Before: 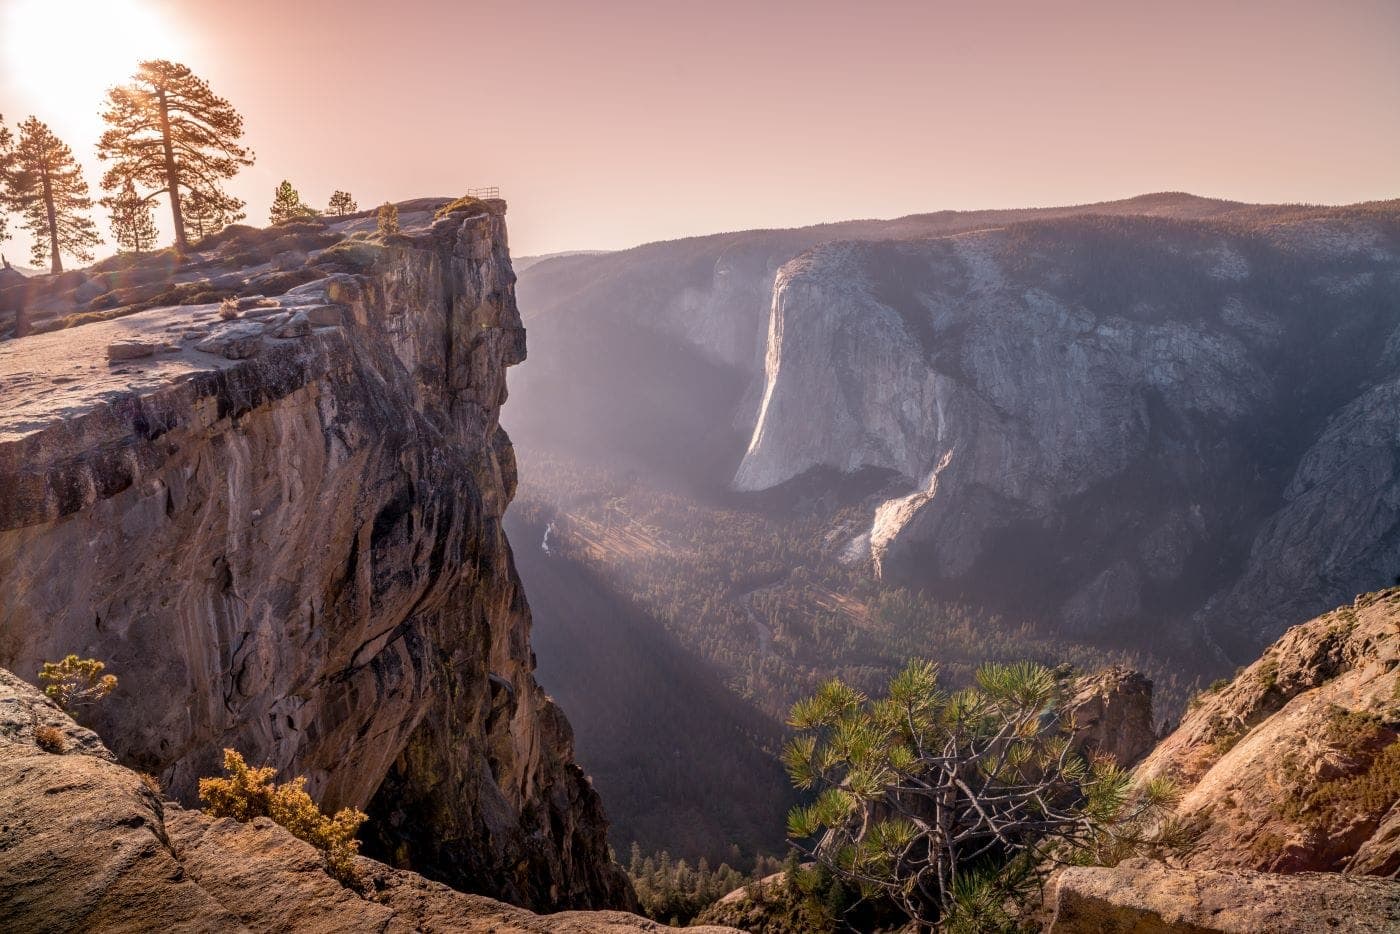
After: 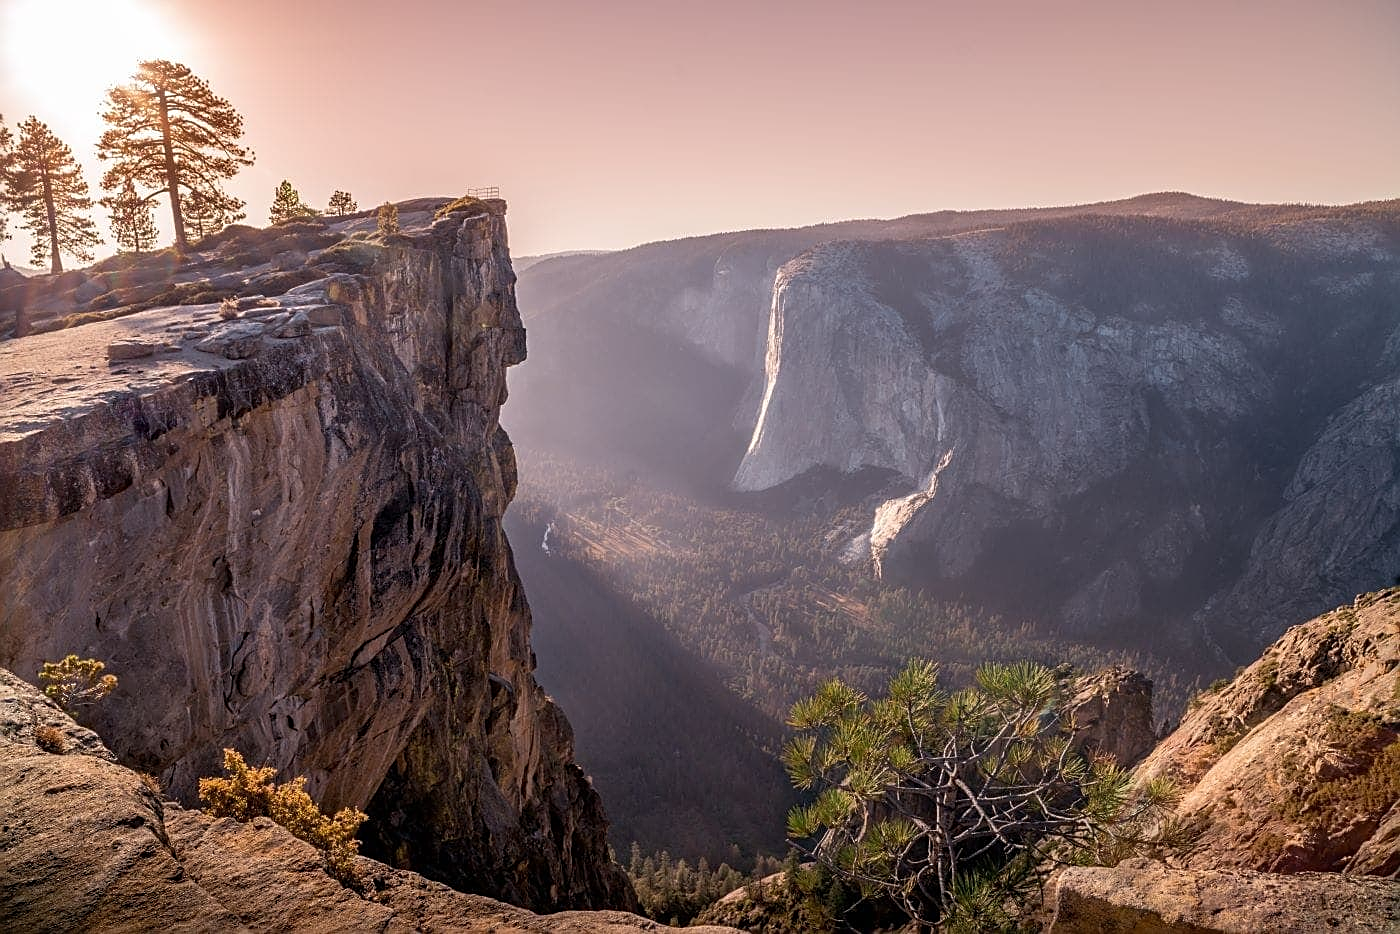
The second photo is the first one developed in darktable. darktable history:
white balance: emerald 1
sharpen: amount 0.575
